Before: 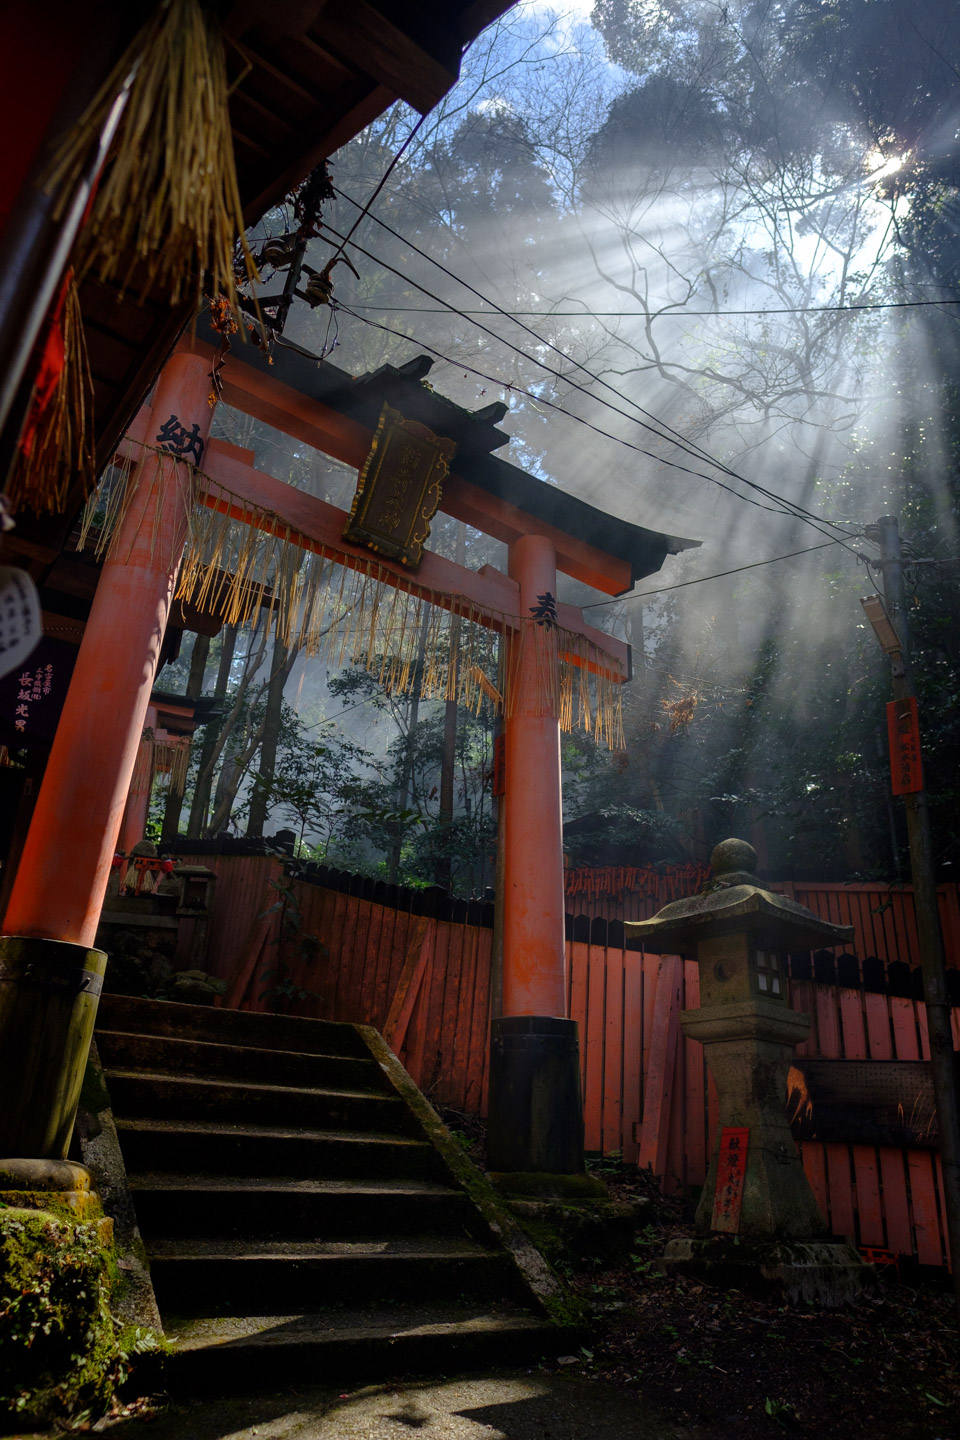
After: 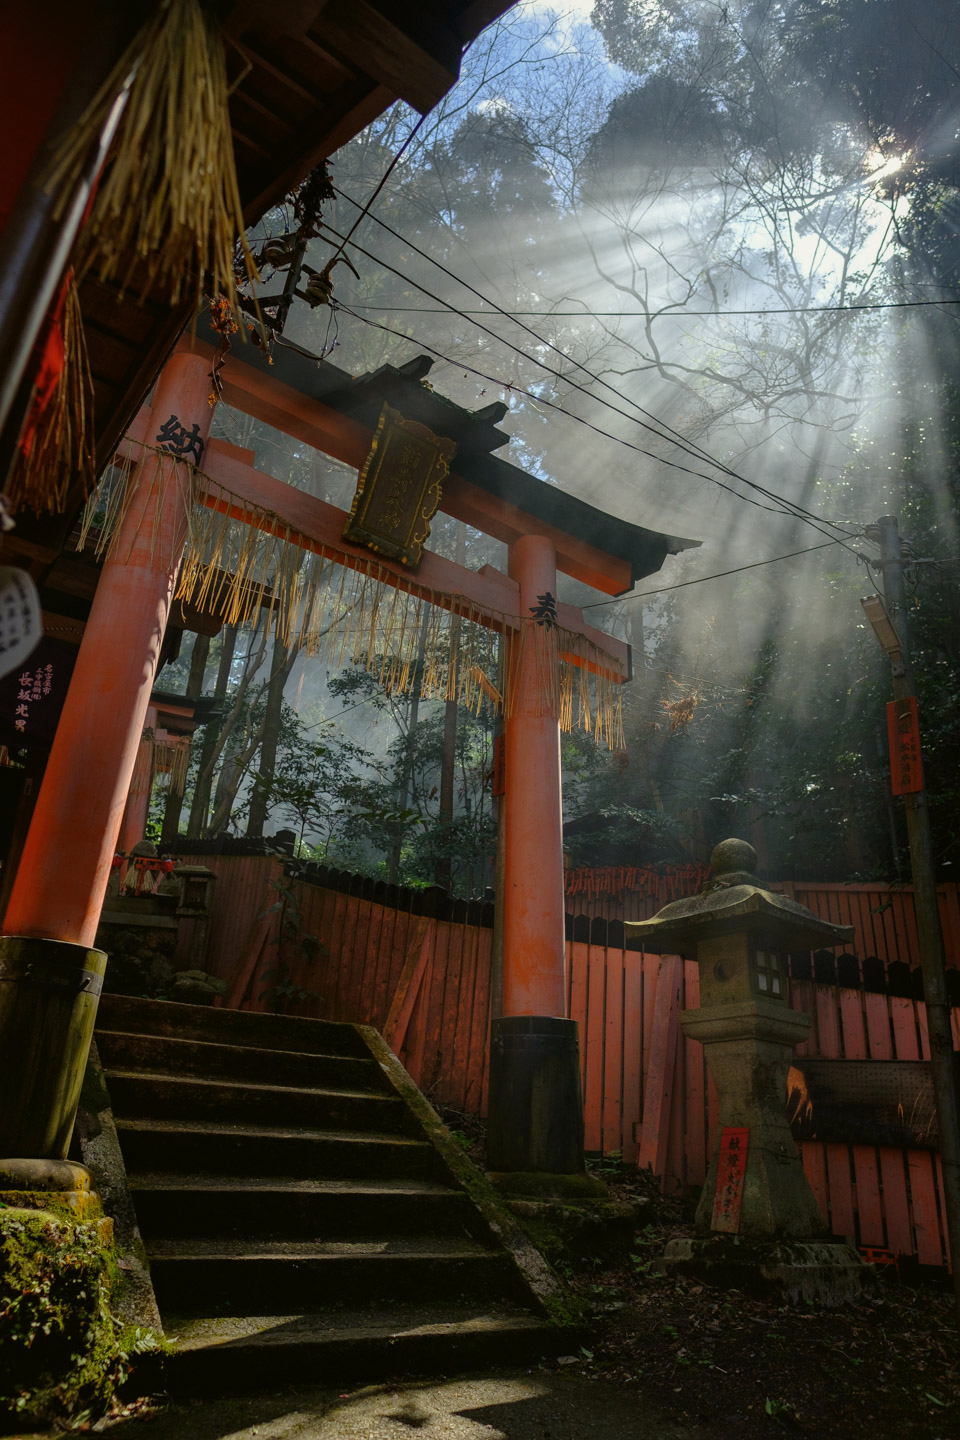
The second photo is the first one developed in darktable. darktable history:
color balance: mode lift, gamma, gain (sRGB), lift [1.04, 1, 1, 0.97], gamma [1.01, 1, 1, 0.97], gain [0.96, 1, 1, 0.97]
local contrast: highlights 61%, shadows 106%, detail 107%, midtone range 0.529
